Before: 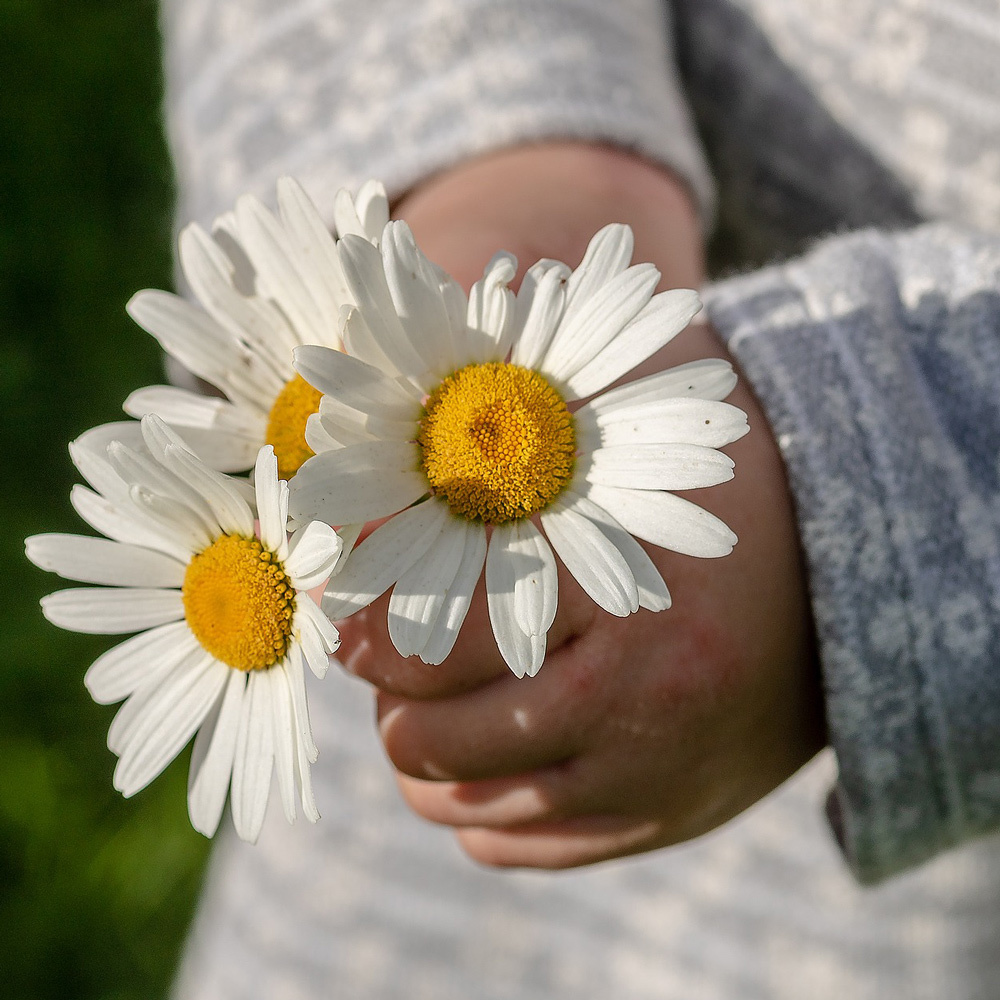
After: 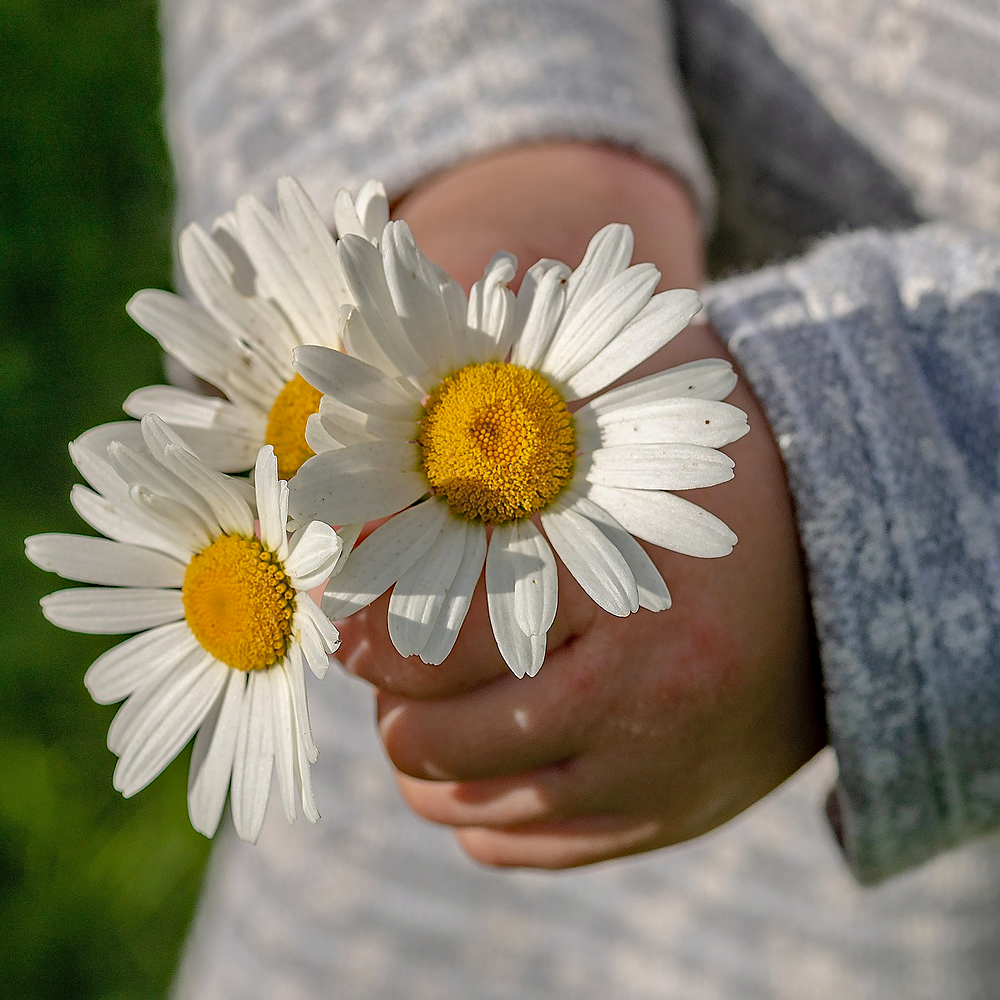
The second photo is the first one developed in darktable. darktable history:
sharpen: amount 0.202
shadows and highlights: on, module defaults
haze removal: compatibility mode true, adaptive false
